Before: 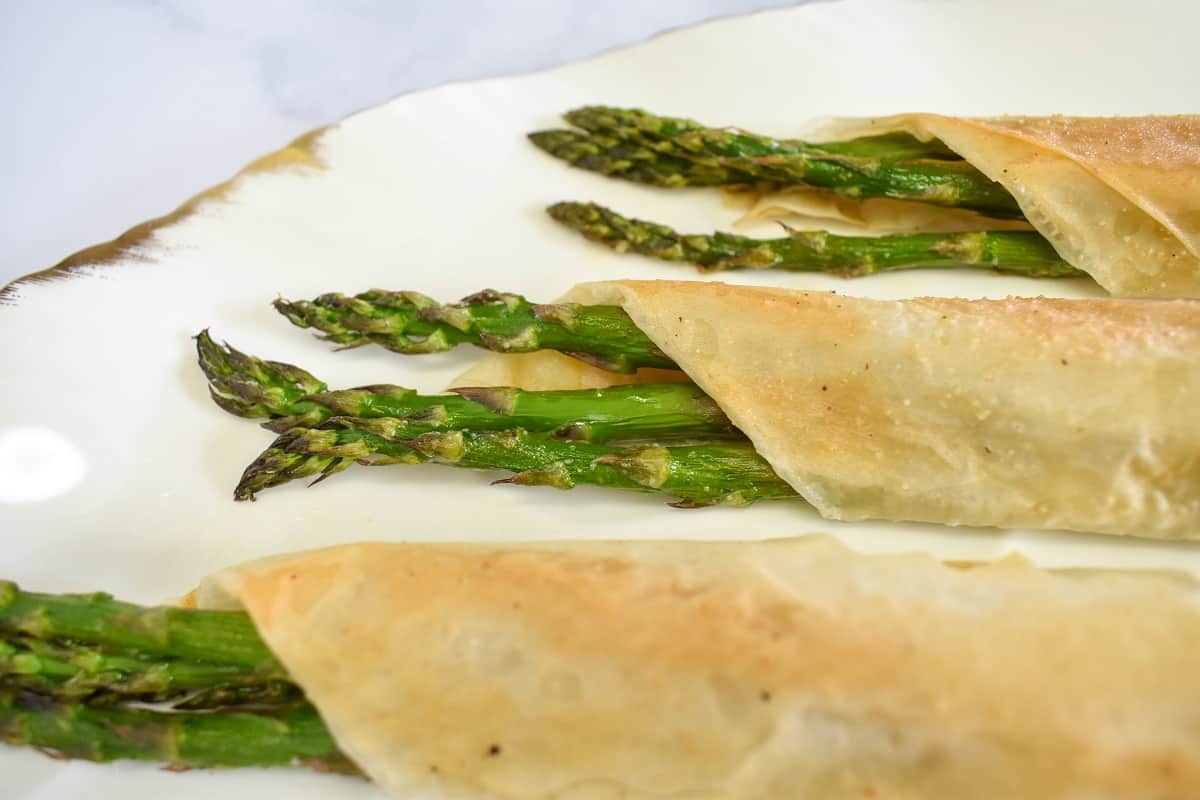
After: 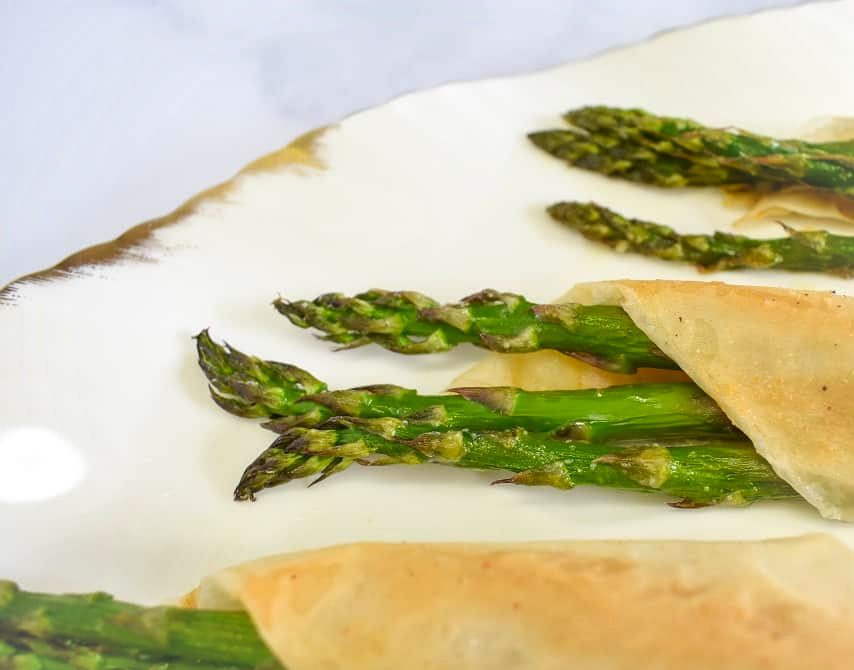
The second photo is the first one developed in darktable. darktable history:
crop: right 28.795%, bottom 16.221%
color correction: highlights b* 0.035, saturation 1.12
vignetting: brightness 0.063, saturation -0.002, width/height ratio 1.101
